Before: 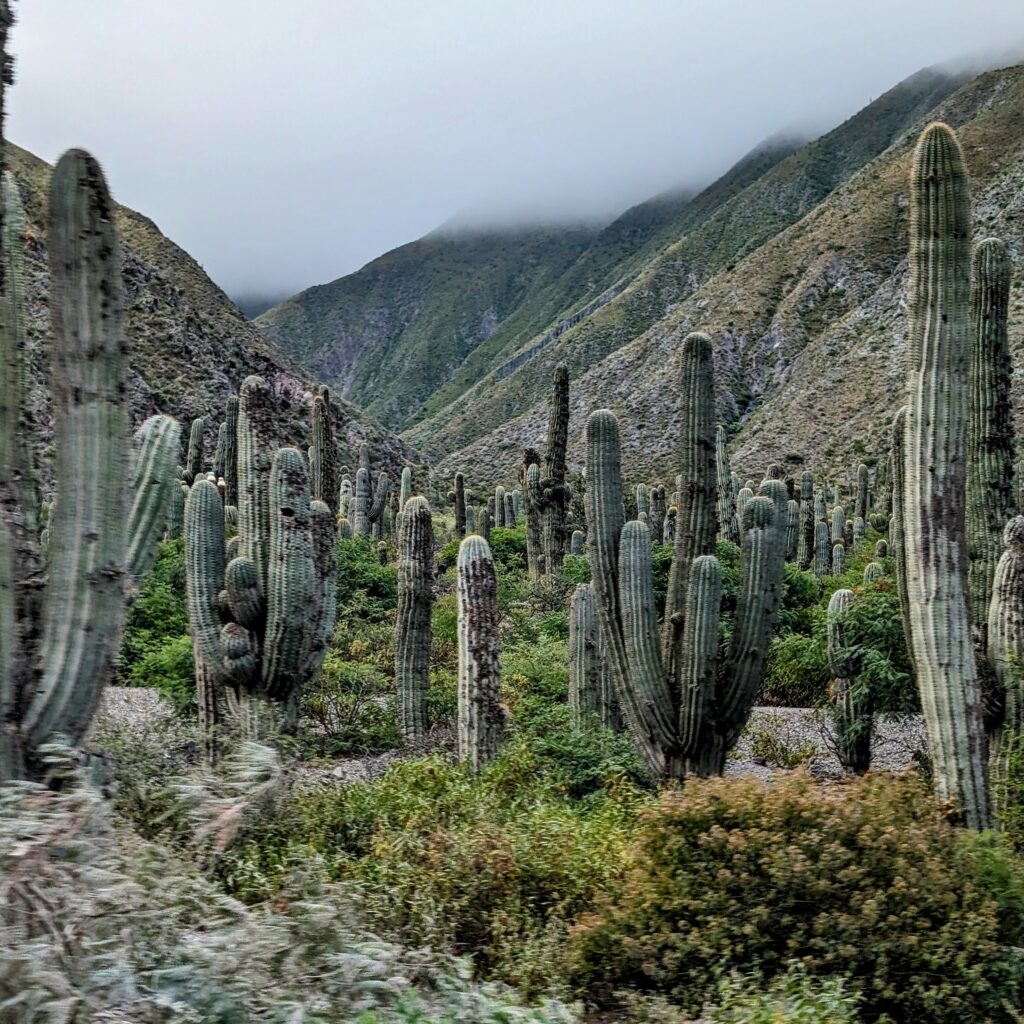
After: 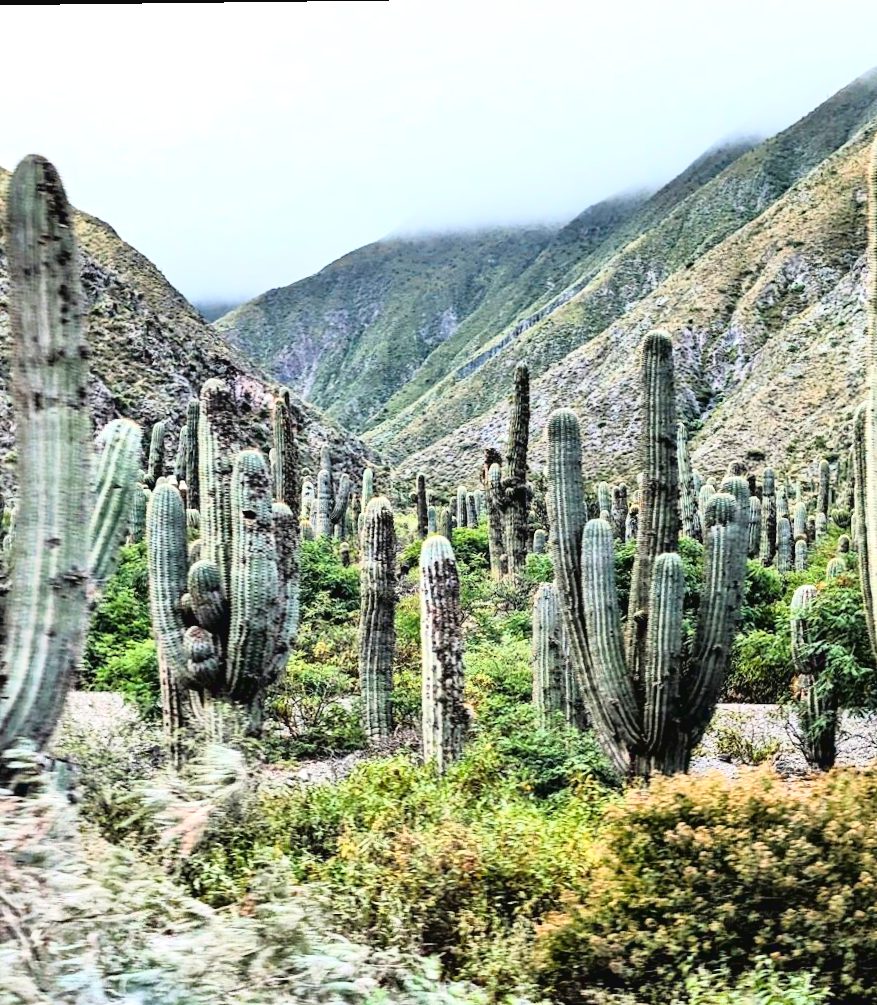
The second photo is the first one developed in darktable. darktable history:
exposure: exposure 1 EV, compensate highlight preservation false
crop and rotate: angle 0.697°, left 4.28%, top 0.623%, right 11.085%, bottom 2.397%
tone curve: curves: ch0 [(0.003, 0.032) (0.037, 0.037) (0.149, 0.117) (0.297, 0.318) (0.41, 0.48) (0.541, 0.649) (0.722, 0.857) (0.875, 0.946) (1, 0.98)]; ch1 [(0, 0) (0.305, 0.325) (0.453, 0.437) (0.482, 0.474) (0.501, 0.498) (0.506, 0.503) (0.559, 0.576) (0.6, 0.635) (0.656, 0.707) (1, 1)]; ch2 [(0, 0) (0.323, 0.277) (0.408, 0.399) (0.45, 0.48) (0.499, 0.502) (0.515, 0.532) (0.573, 0.602) (0.653, 0.675) (0.75, 0.756) (1, 1)], color space Lab, linked channels, preserve colors none
